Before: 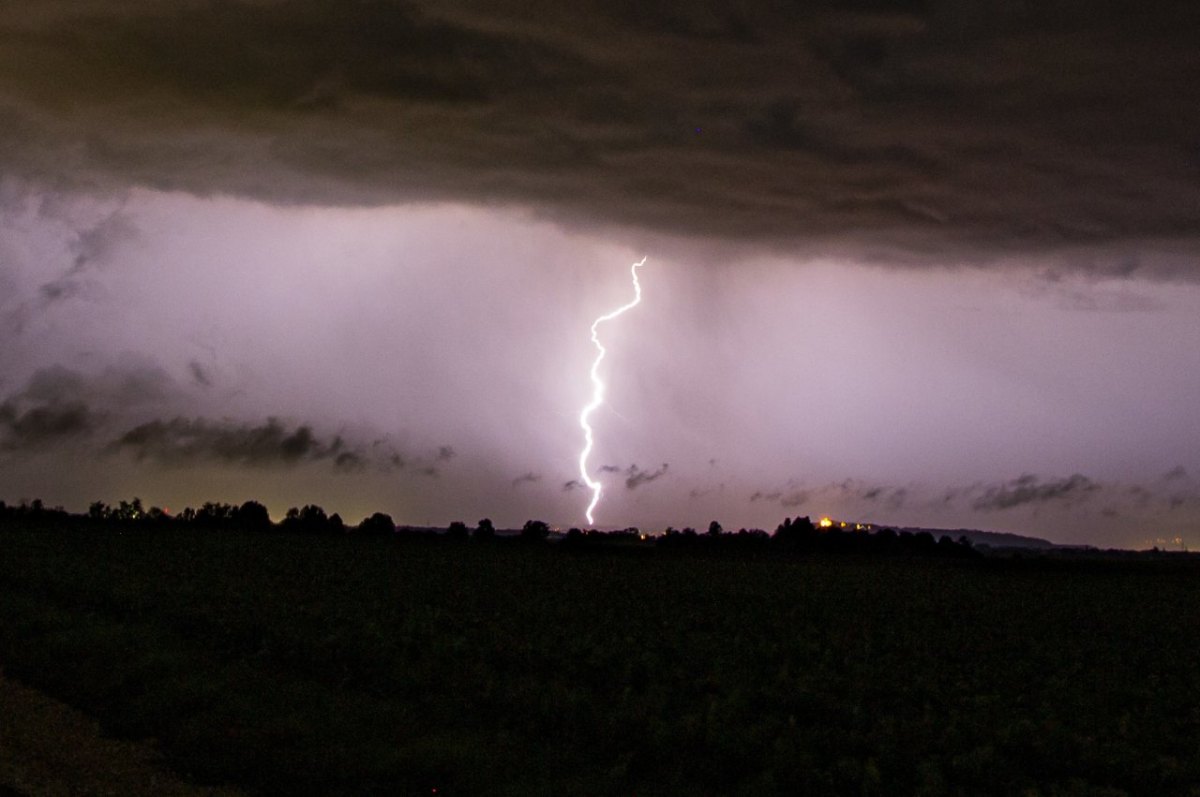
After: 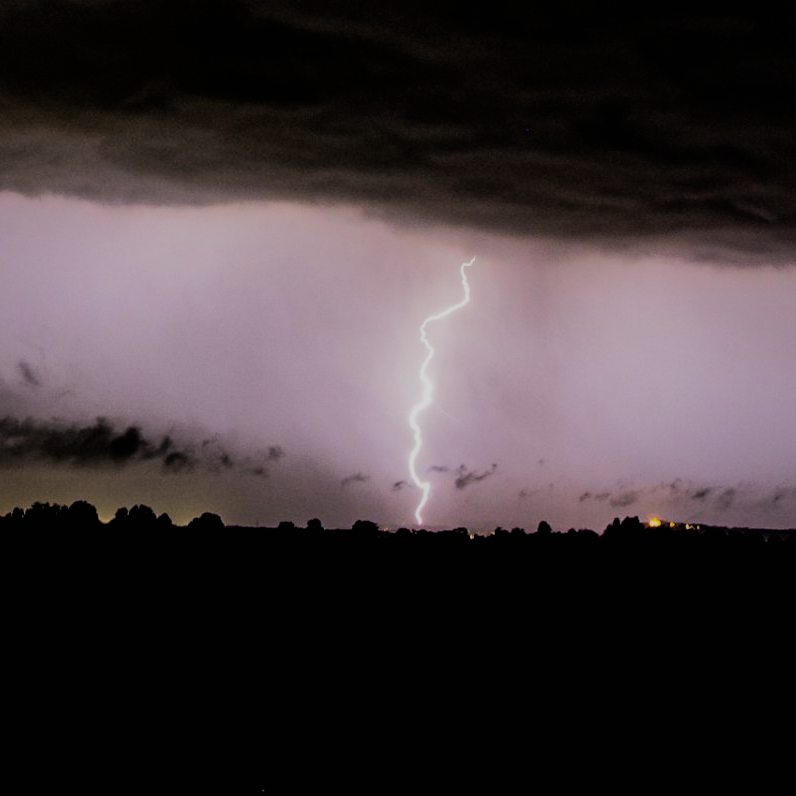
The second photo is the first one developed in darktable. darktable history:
crop and rotate: left 14.313%, right 19.337%
filmic rgb: black relative exposure -5.09 EV, white relative exposure 3.96 EV, hardness 2.89, contrast 1.403, highlights saturation mix -30.81%, iterations of high-quality reconstruction 10
shadows and highlights: shadows 25.21, highlights -69.18
